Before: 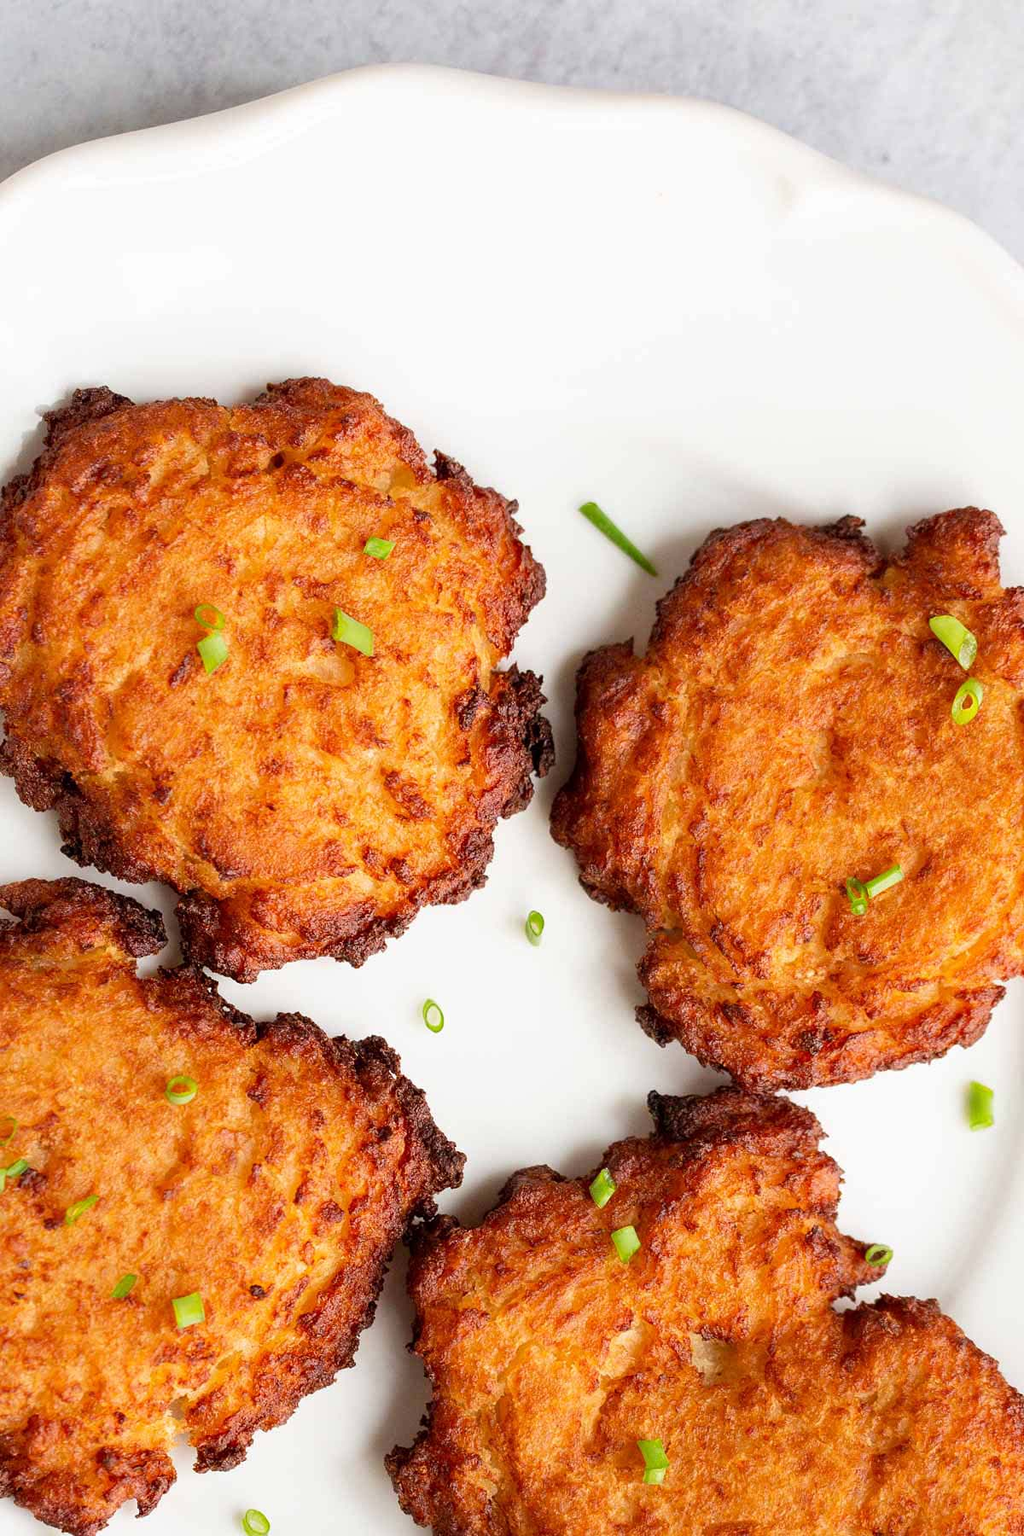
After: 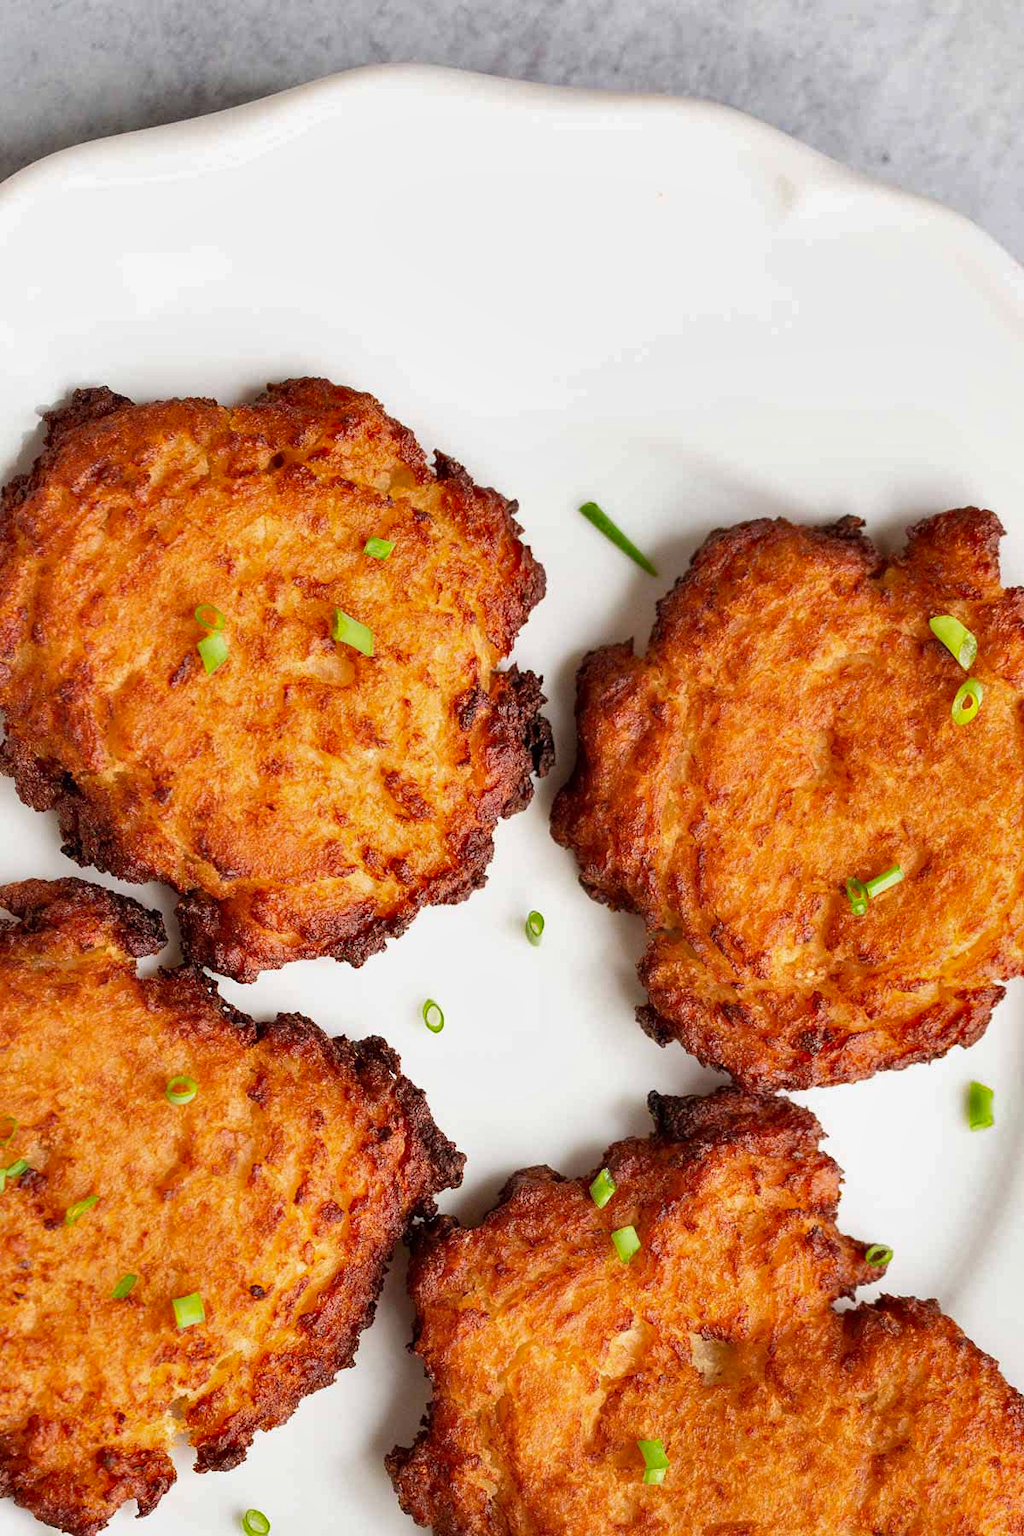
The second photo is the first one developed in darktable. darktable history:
shadows and highlights: shadows 43.66, white point adjustment -1.28, soften with gaussian
